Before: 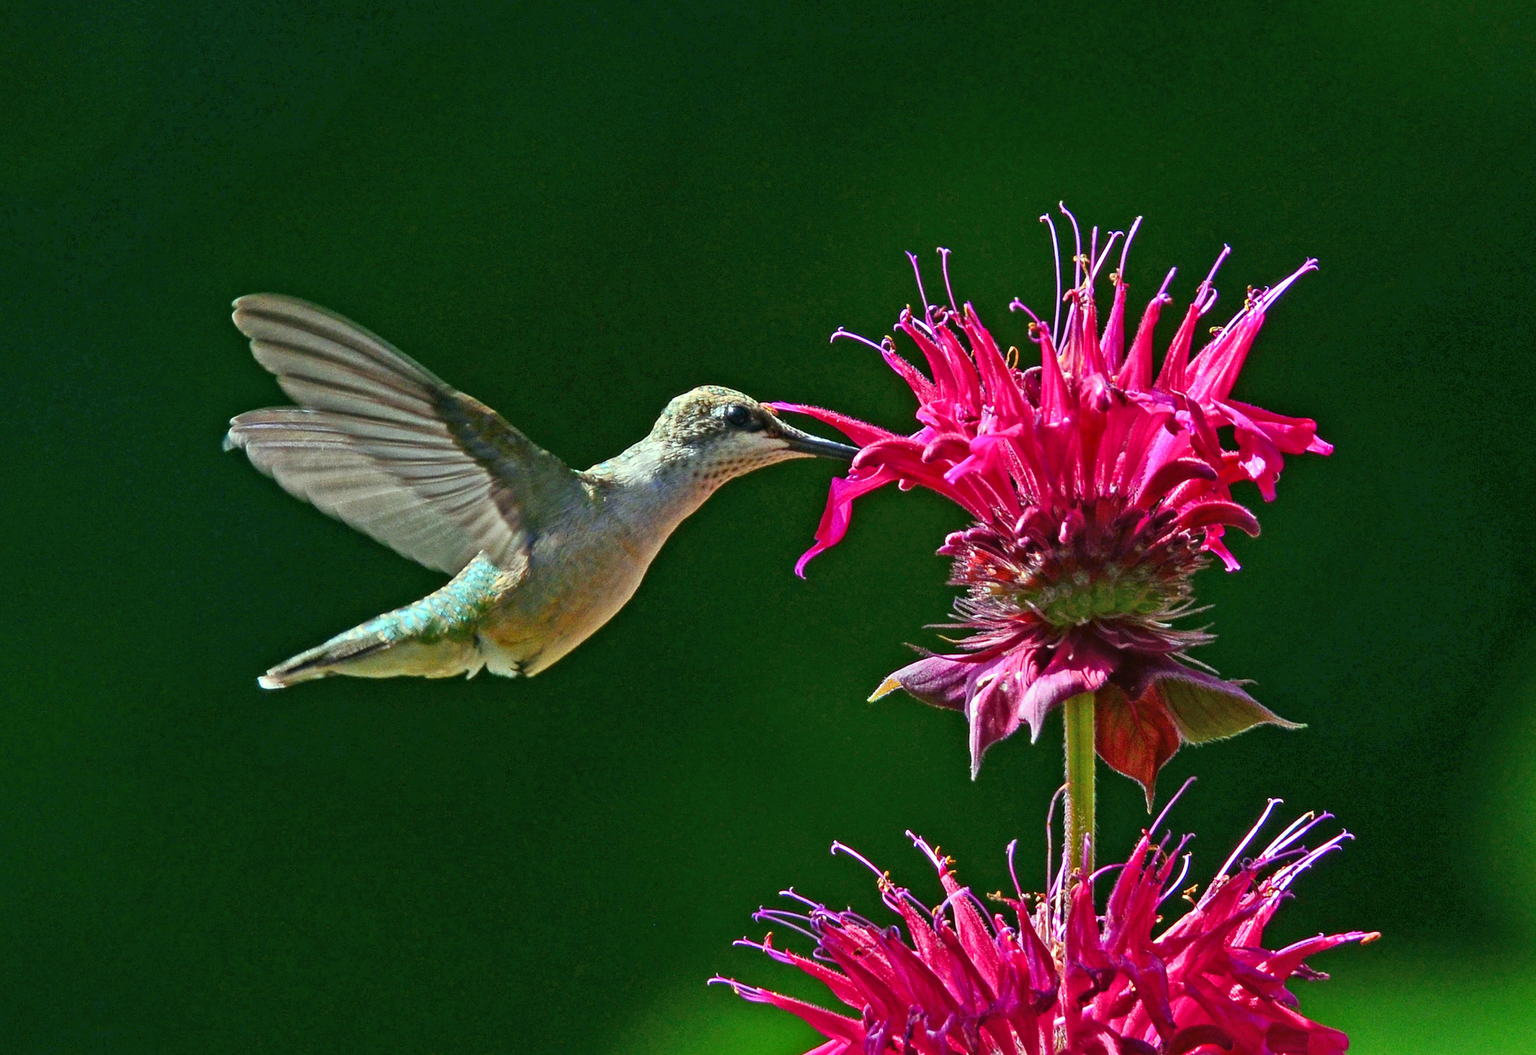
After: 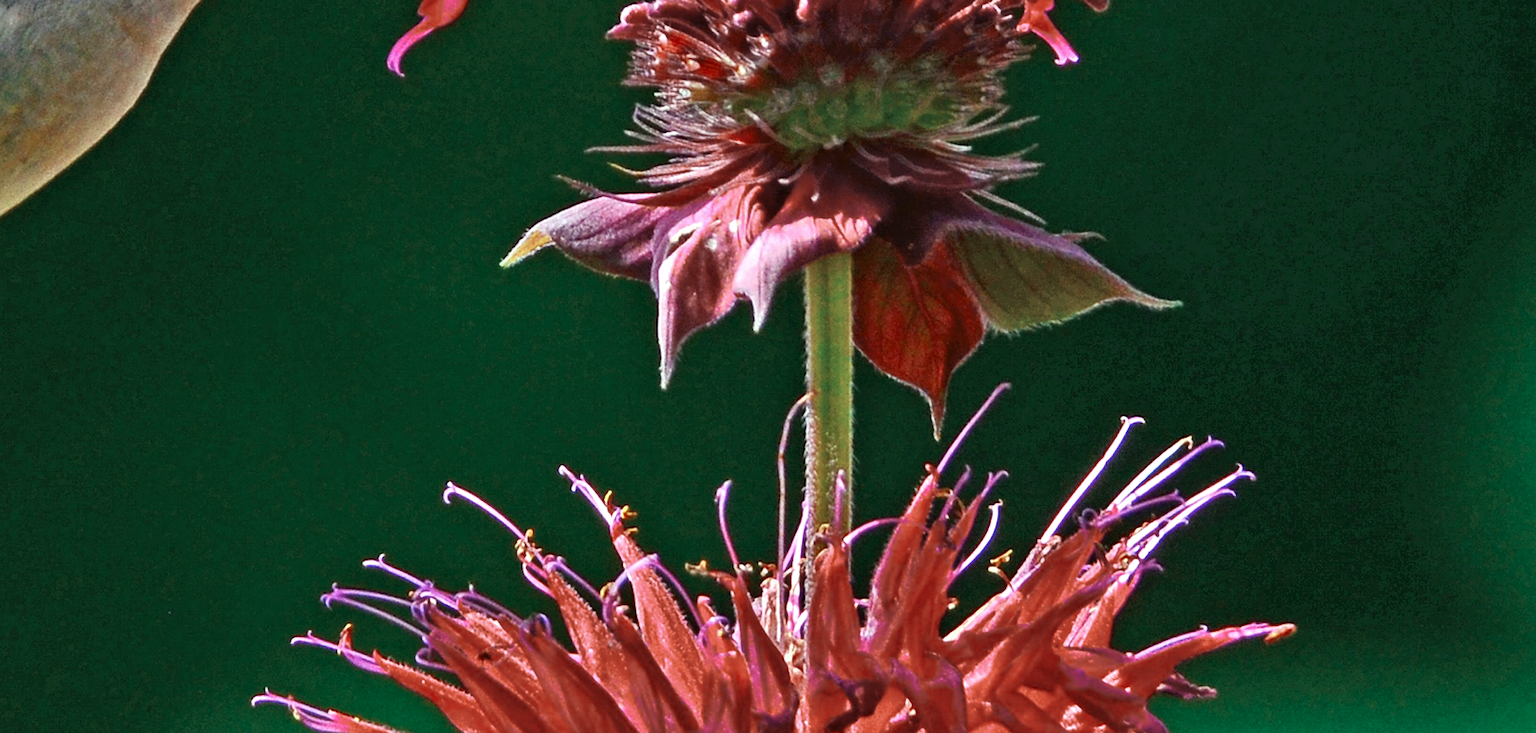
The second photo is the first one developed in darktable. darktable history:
color zones: curves: ch0 [(0, 0.5) (0.125, 0.4) (0.25, 0.5) (0.375, 0.4) (0.5, 0.4) (0.625, 0.6) (0.75, 0.6) (0.875, 0.5)]; ch1 [(0, 0.35) (0.125, 0.45) (0.25, 0.35) (0.375, 0.35) (0.5, 0.35) (0.625, 0.35) (0.75, 0.45) (0.875, 0.35)]; ch2 [(0, 0.6) (0.125, 0.5) (0.25, 0.5) (0.375, 0.6) (0.5, 0.6) (0.625, 0.5) (0.75, 0.5) (0.875, 0.5)]
exposure: exposure 0.2 EV, compensate highlight preservation false
crop and rotate: left 35.509%, top 50.238%, bottom 4.934%
